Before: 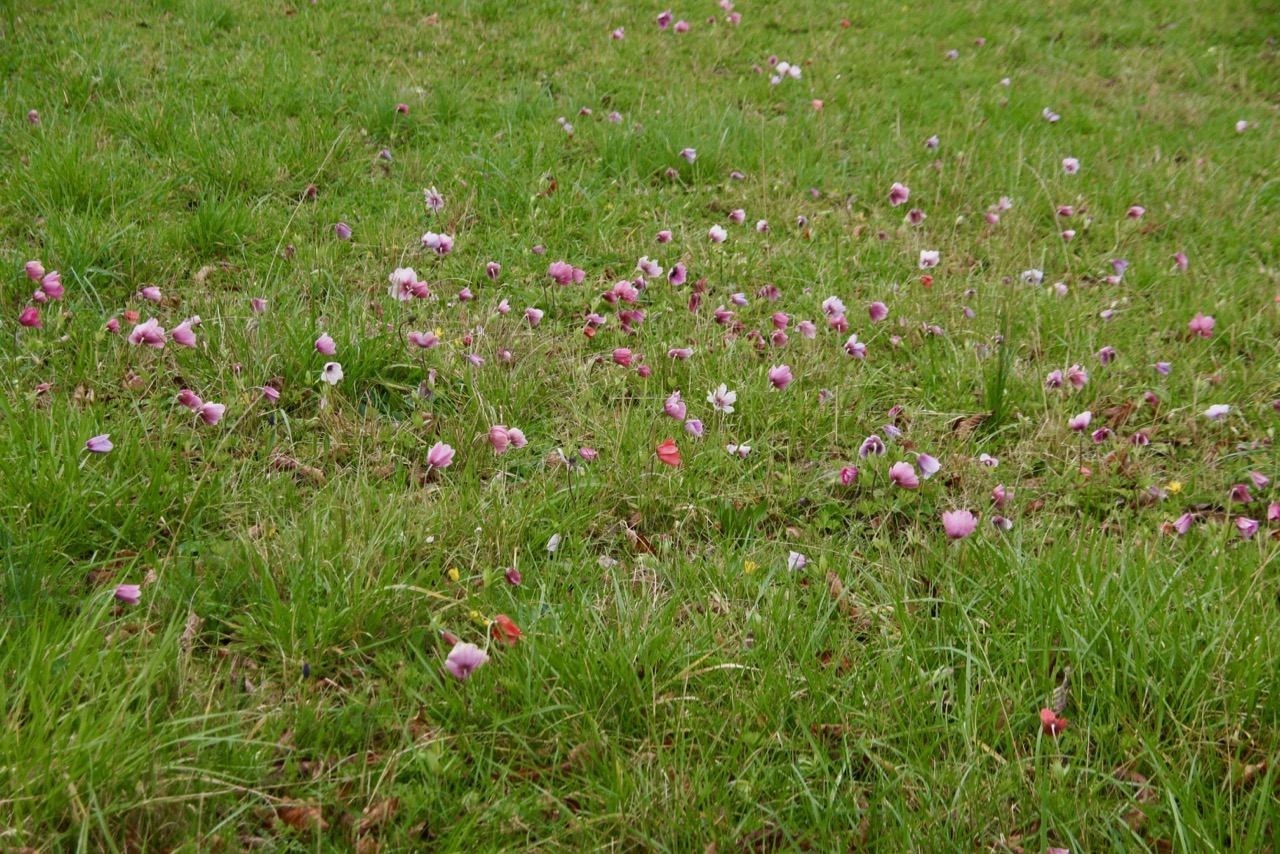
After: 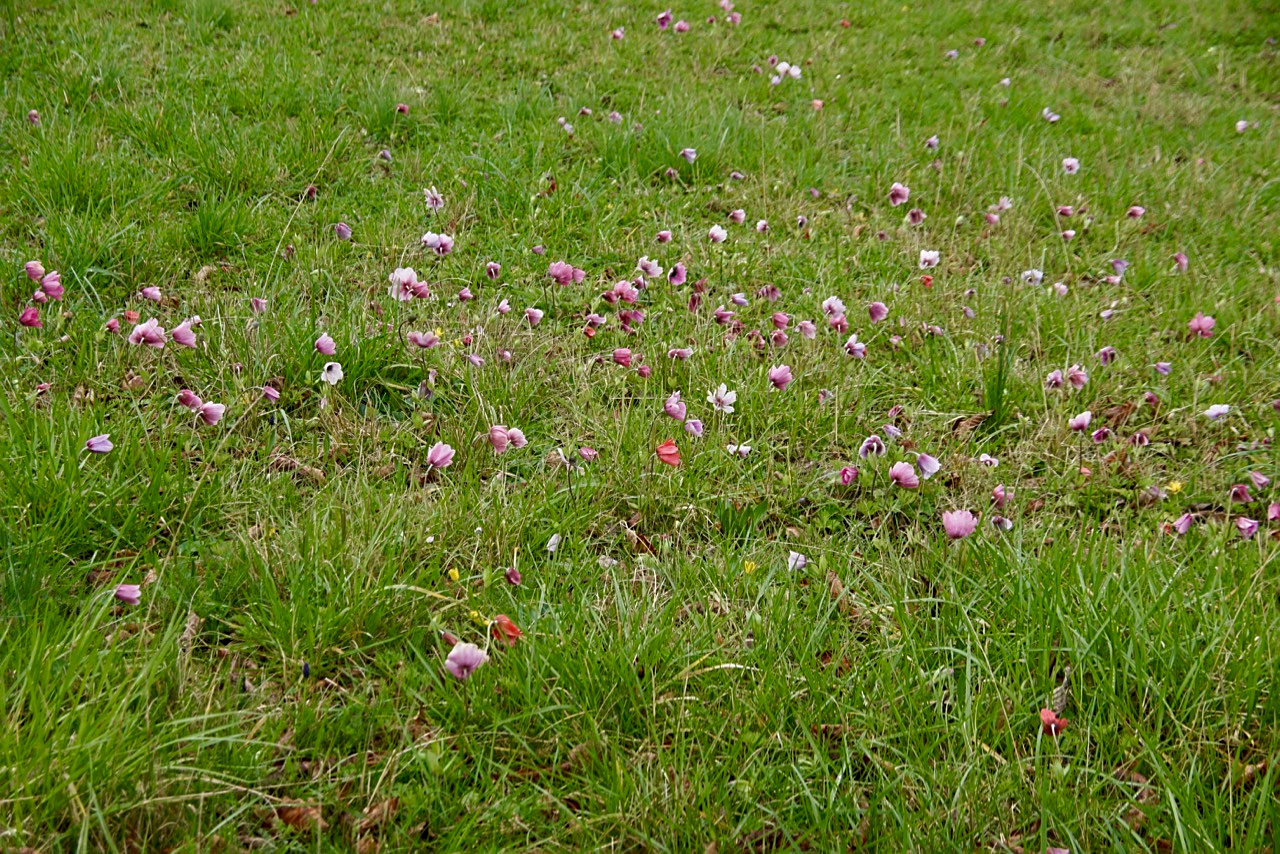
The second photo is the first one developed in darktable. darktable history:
local contrast: highlights 101%, shadows 100%, detail 120%, midtone range 0.2
sharpen: on, module defaults
